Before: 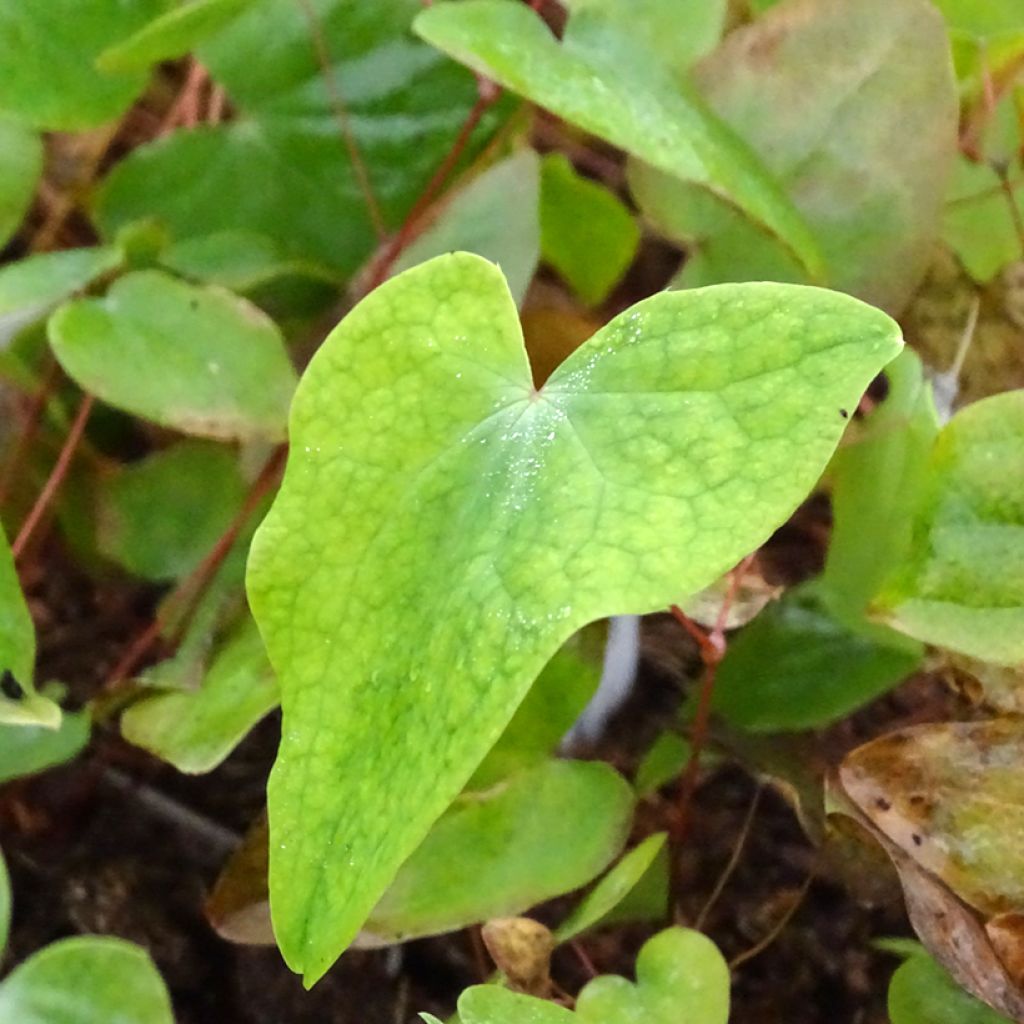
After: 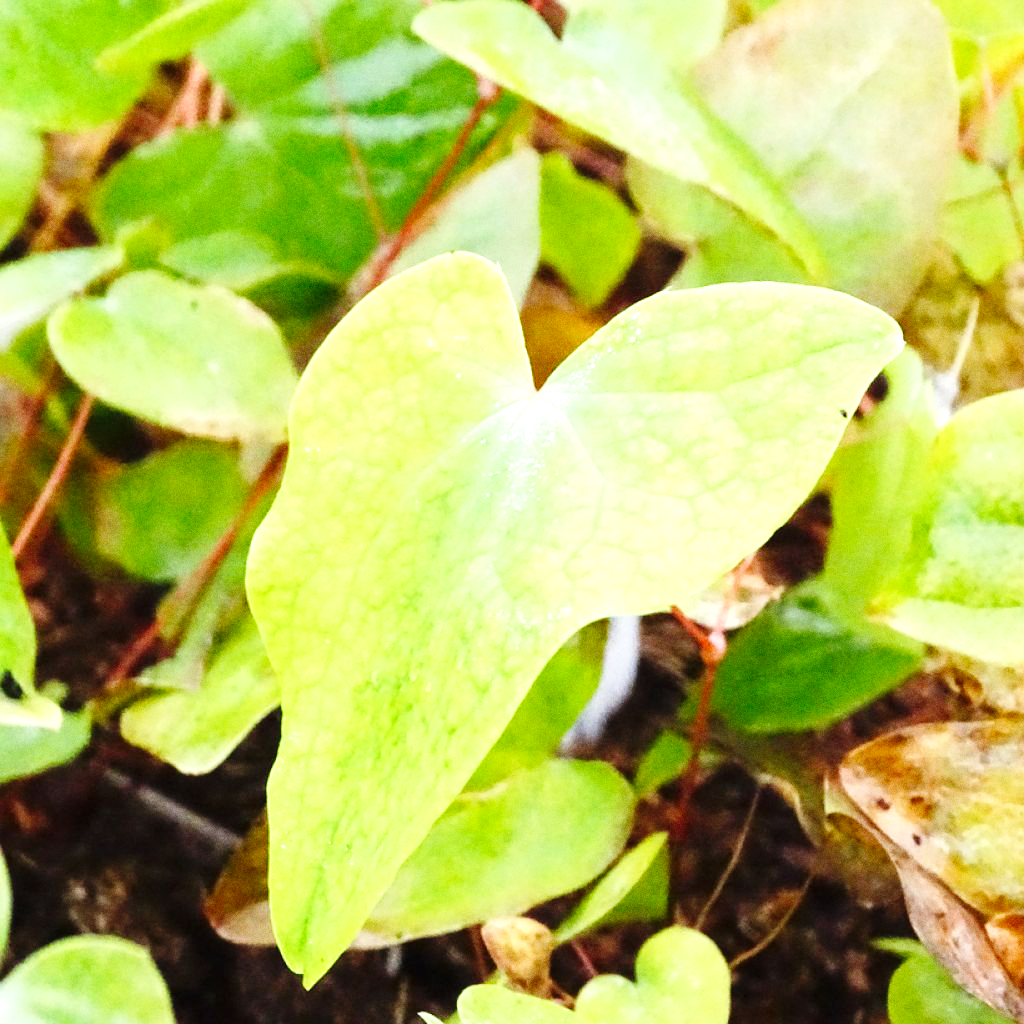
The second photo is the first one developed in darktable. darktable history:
base curve: curves: ch0 [(0, 0) (0.036, 0.025) (0.121, 0.166) (0.206, 0.329) (0.605, 0.79) (1, 1)], preserve colors none
exposure: black level correction 0, exposure 1 EV, compensate exposure bias true, compensate highlight preservation false
grain: on, module defaults
